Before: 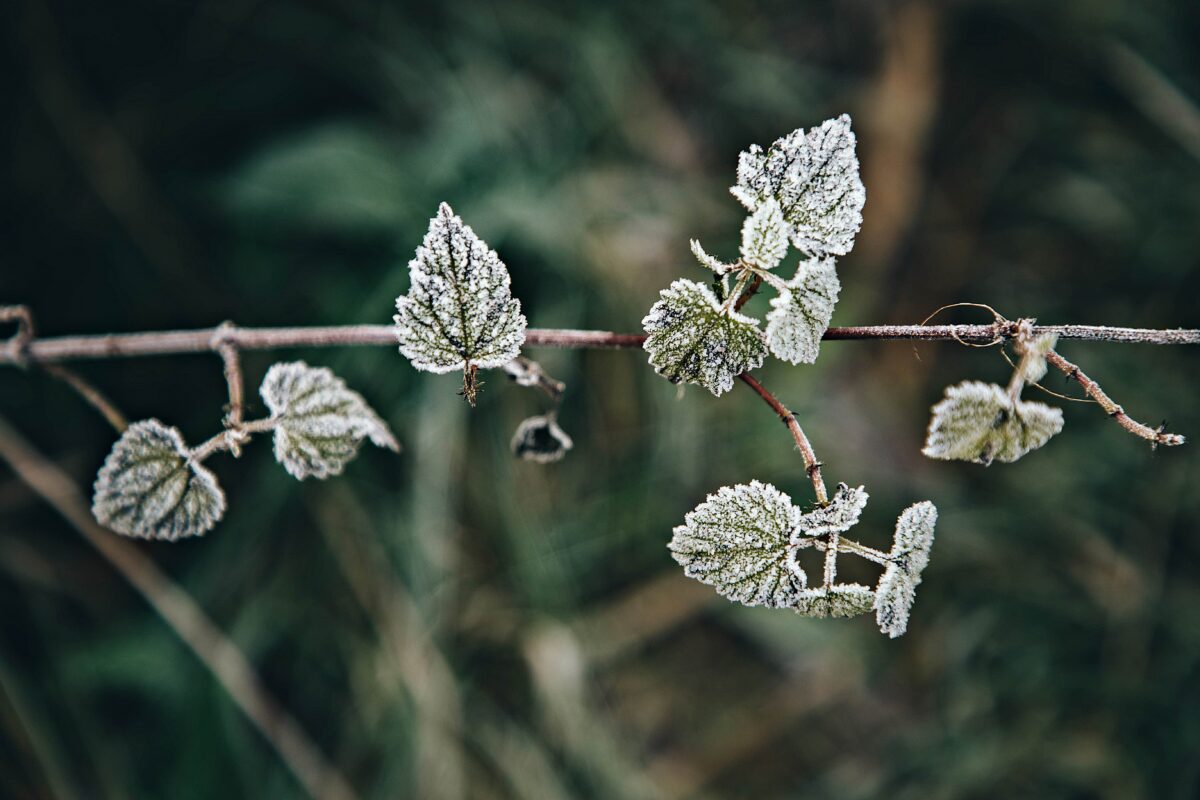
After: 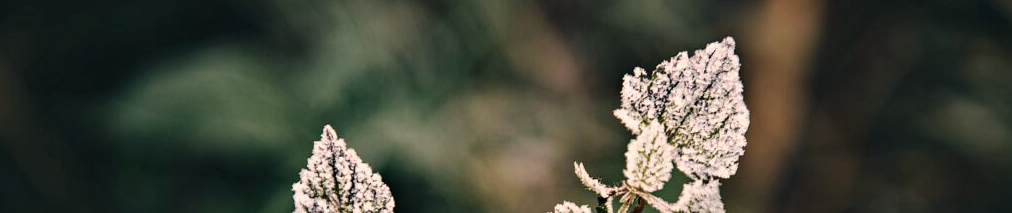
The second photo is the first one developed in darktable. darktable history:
crop and rotate: left 9.679%, top 9.629%, right 5.967%, bottom 63.622%
color correction: highlights a* 11.56, highlights b* 12.04
